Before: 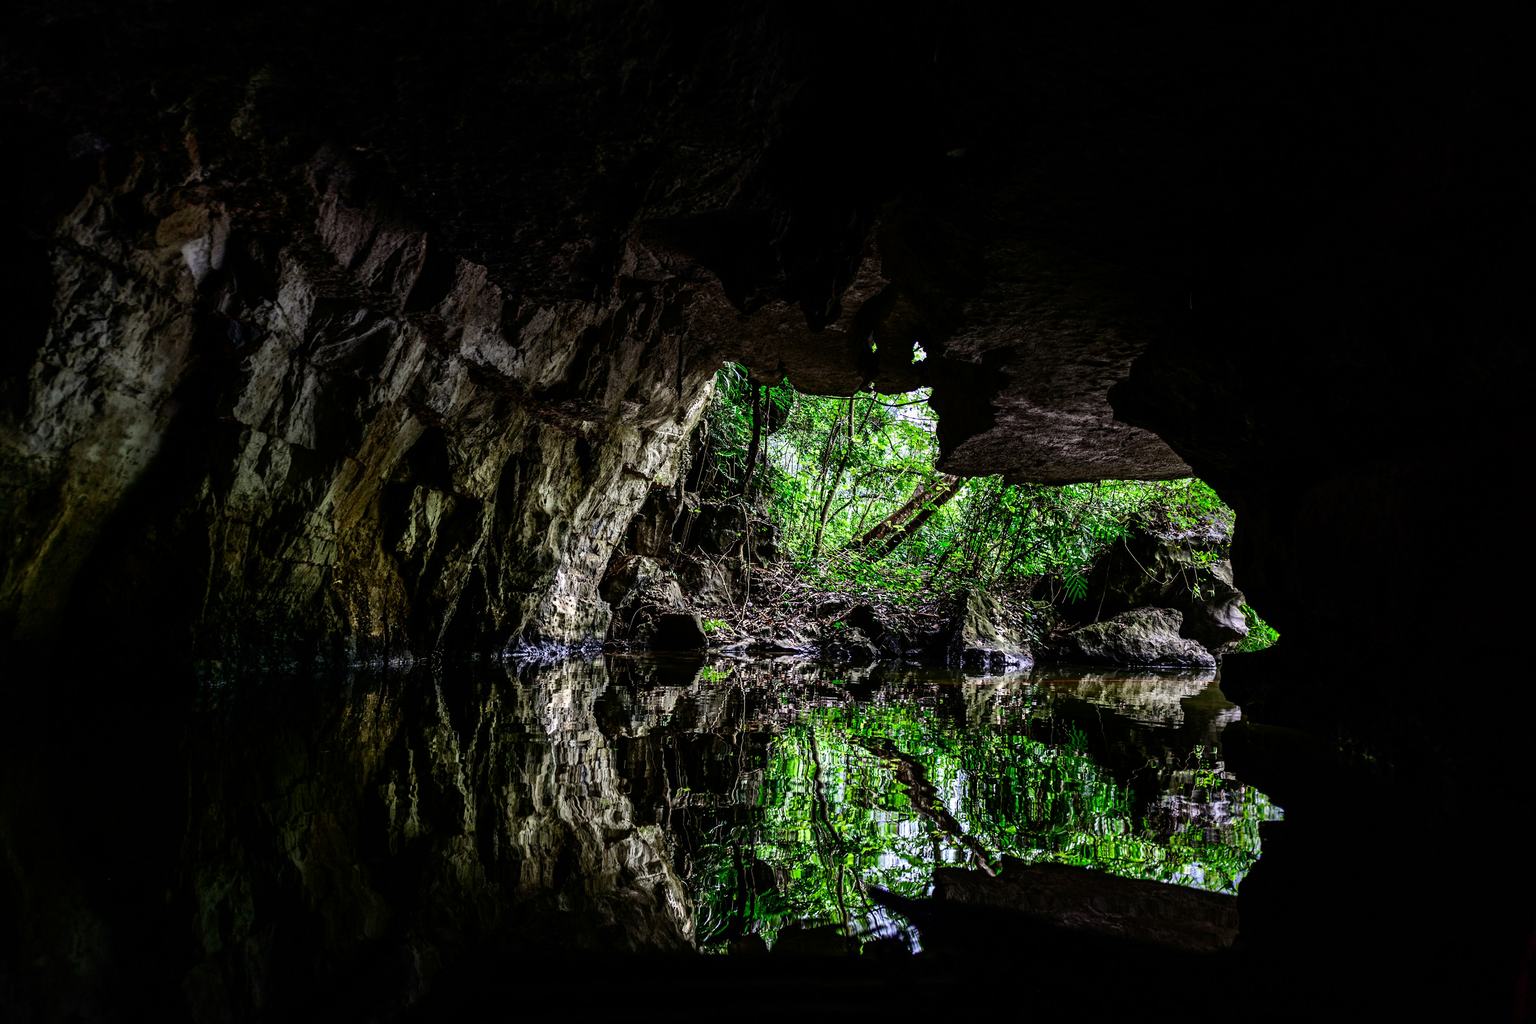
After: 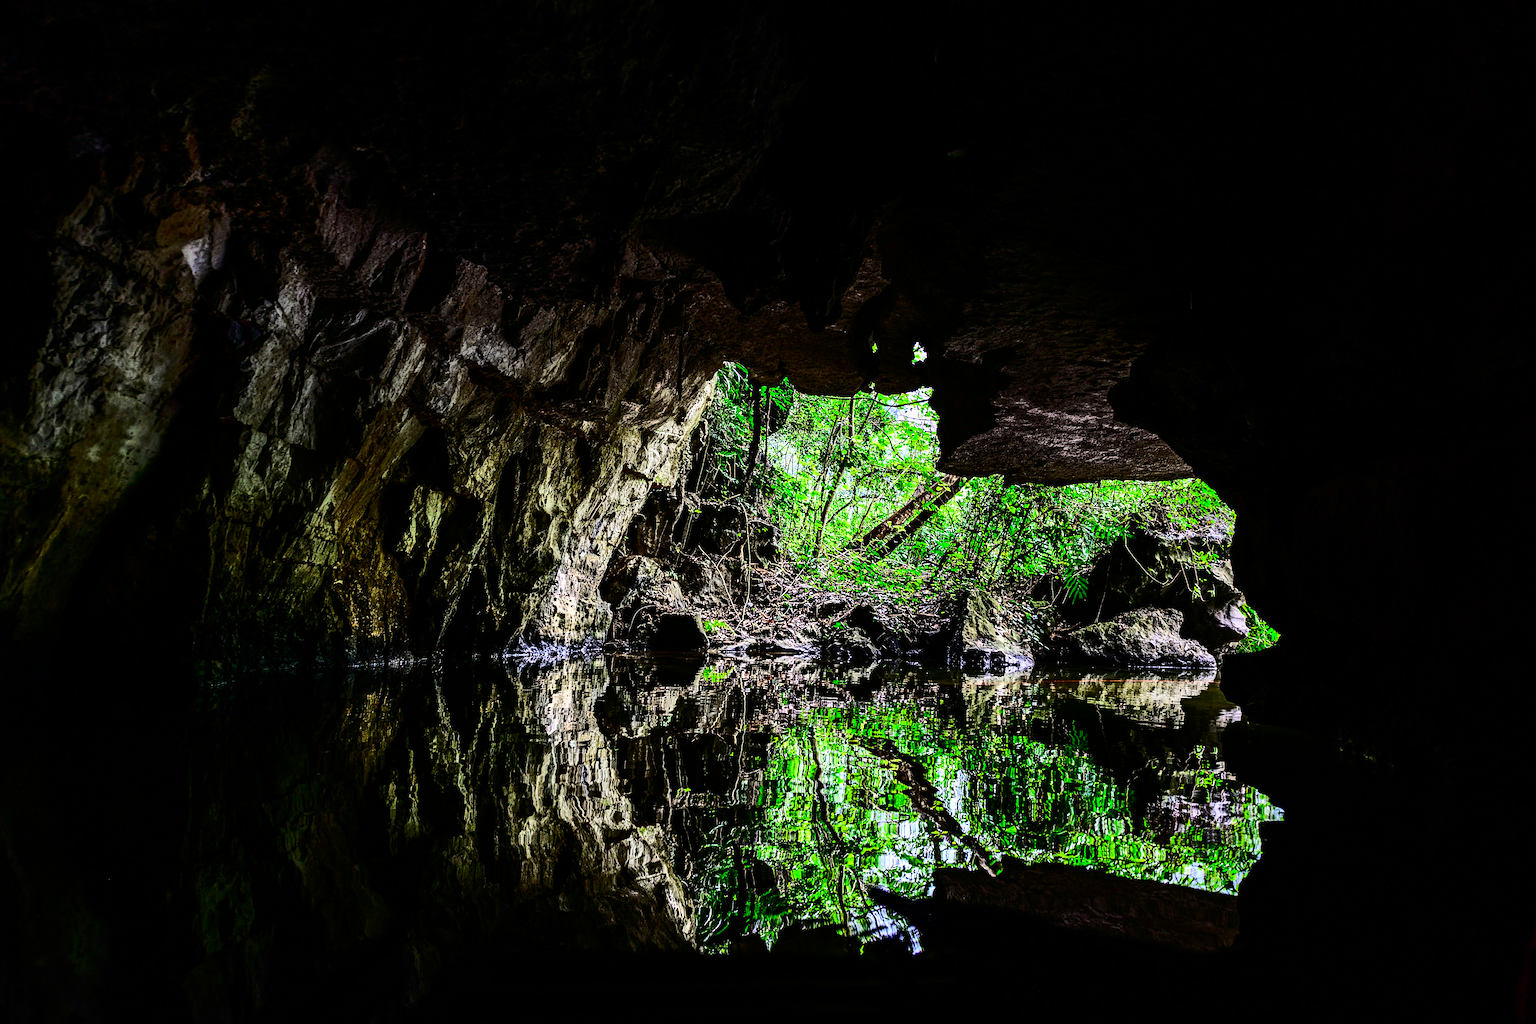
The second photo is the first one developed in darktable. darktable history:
rgb curve: curves: ch0 [(0, 0) (0.284, 0.292) (0.505, 0.644) (1, 1)], compensate middle gray true
contrast brightness saturation: contrast 0.16, saturation 0.32
sharpen: on, module defaults
